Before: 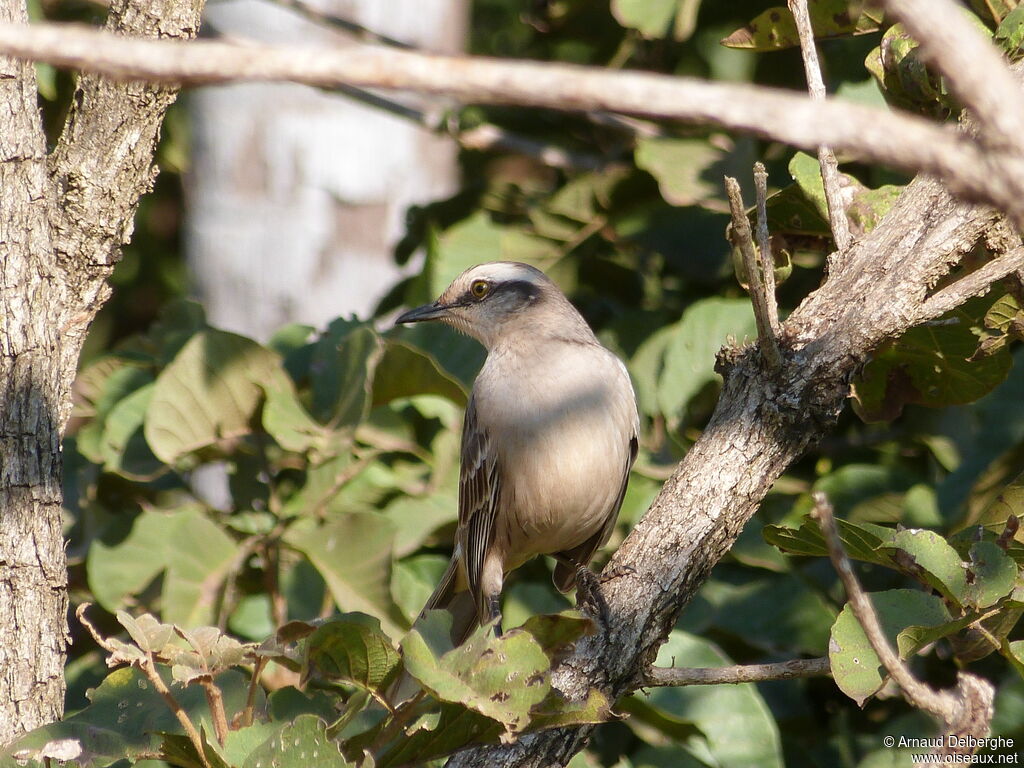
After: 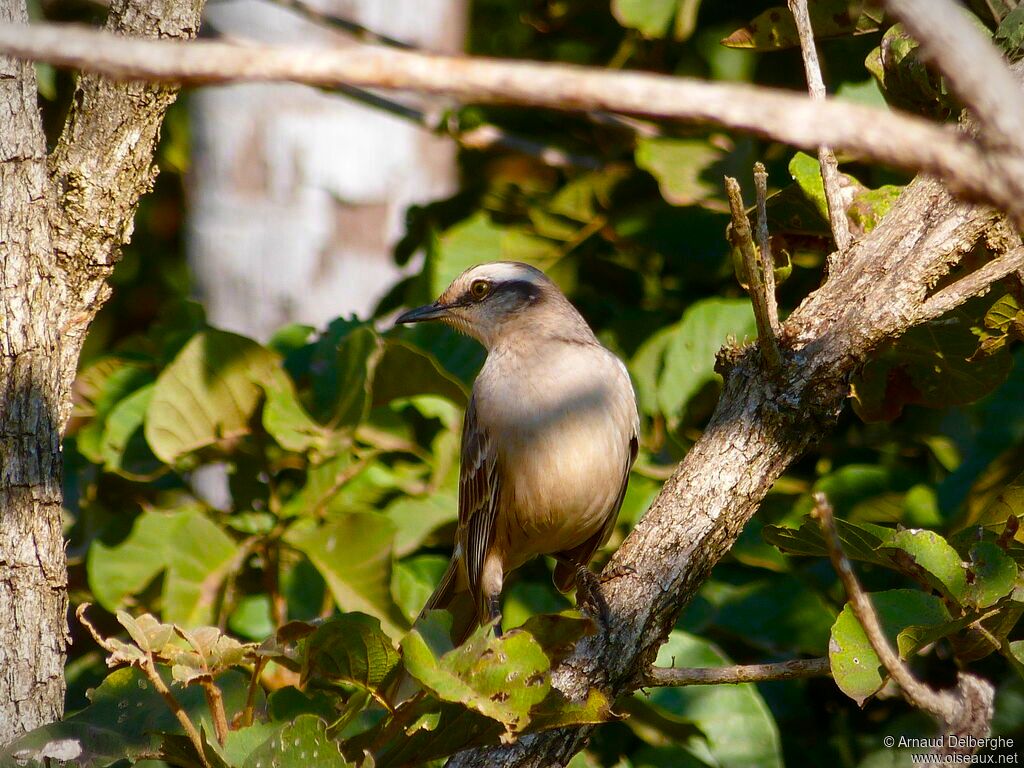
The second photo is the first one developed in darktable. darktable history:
color balance rgb: shadows lift › chroma 0.774%, shadows lift › hue 111.67°, linear chroma grading › global chroma 9.962%, perceptual saturation grading › global saturation 36.857%, perceptual saturation grading › shadows 36.156%
vignetting: fall-off start 99.72%, width/height ratio 1.303
contrast brightness saturation: contrast 0.065, brightness -0.126, saturation 0.061
